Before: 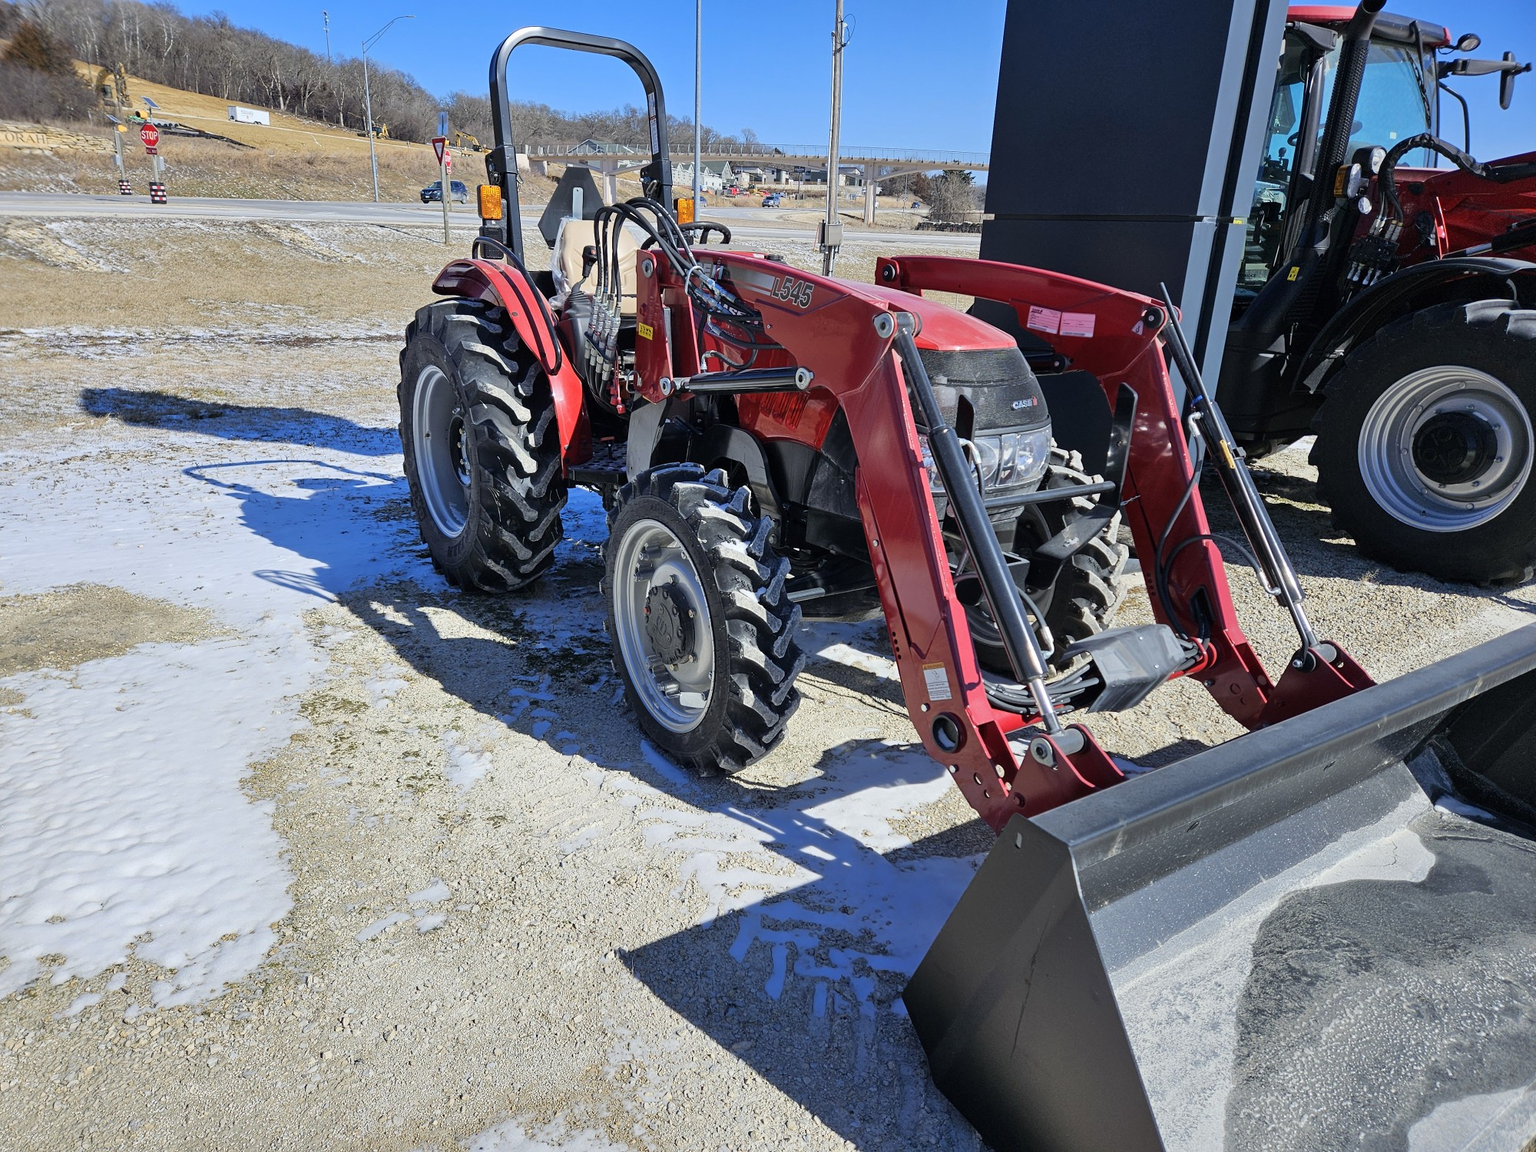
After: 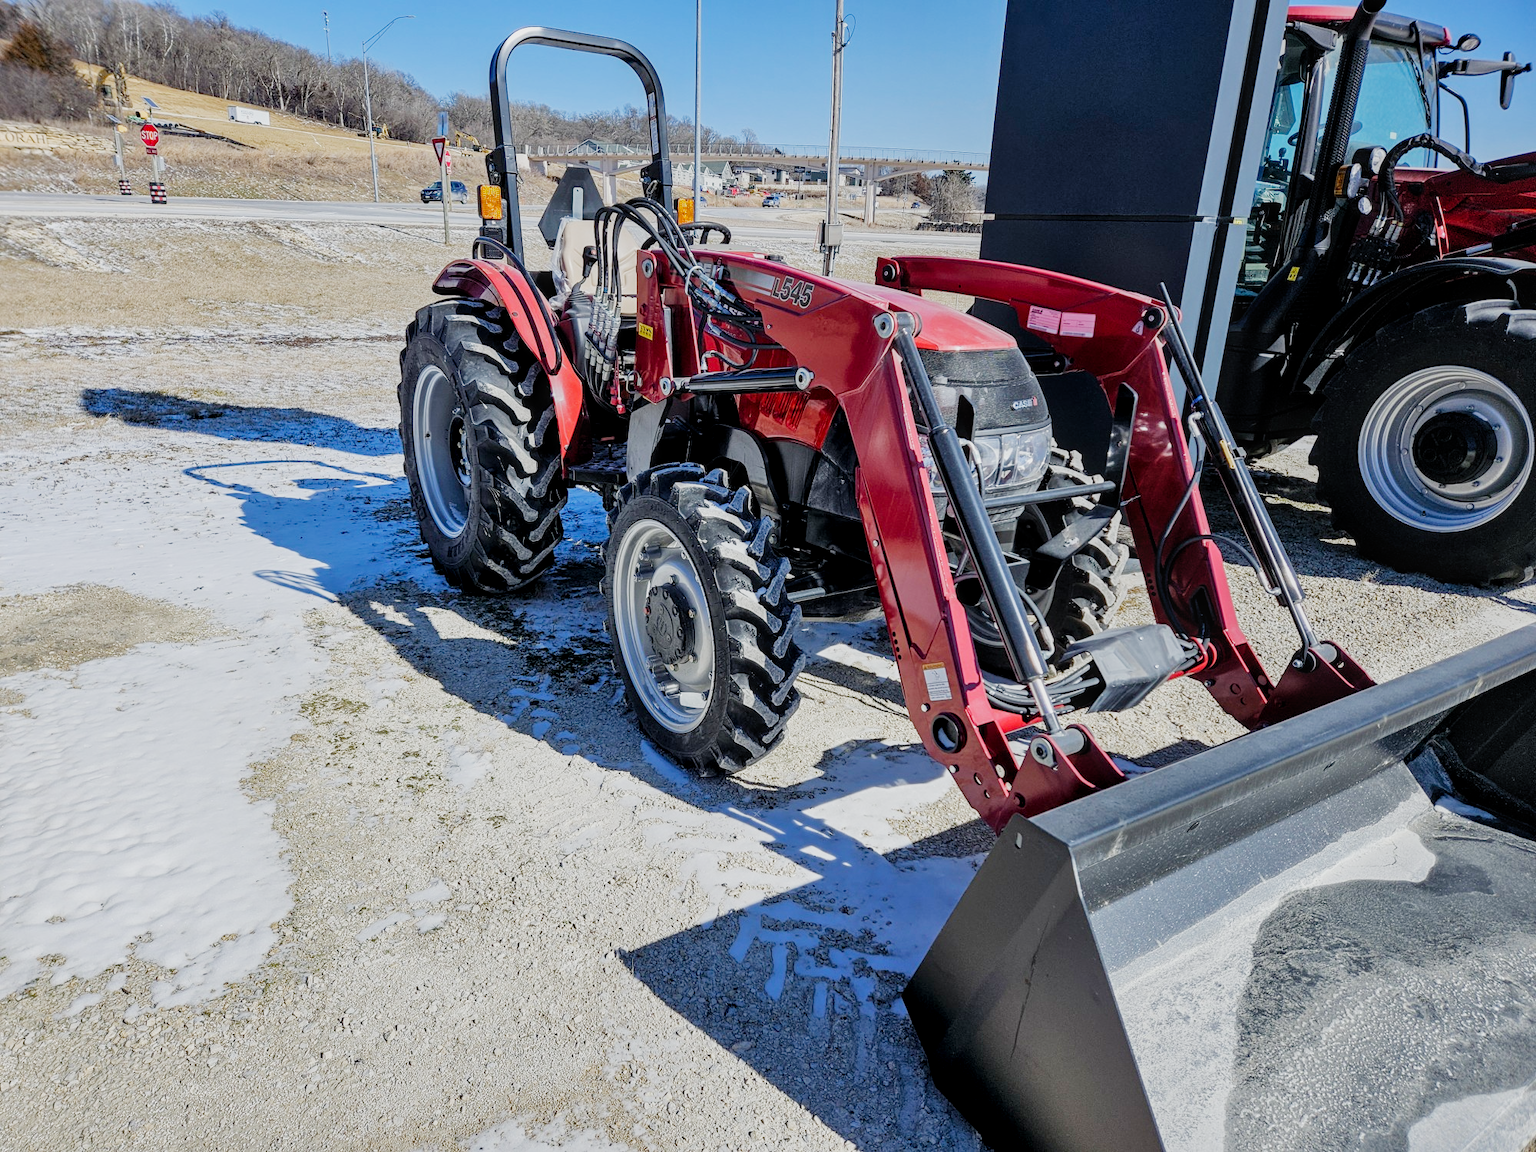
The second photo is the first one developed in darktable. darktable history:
filmic rgb: black relative exposure -7.65 EV, white relative exposure 4.56 EV, hardness 3.61, preserve chrominance no, color science v3 (2019), use custom middle-gray values true
exposure: black level correction 0.001, exposure 0.499 EV, compensate highlight preservation false
local contrast: on, module defaults
